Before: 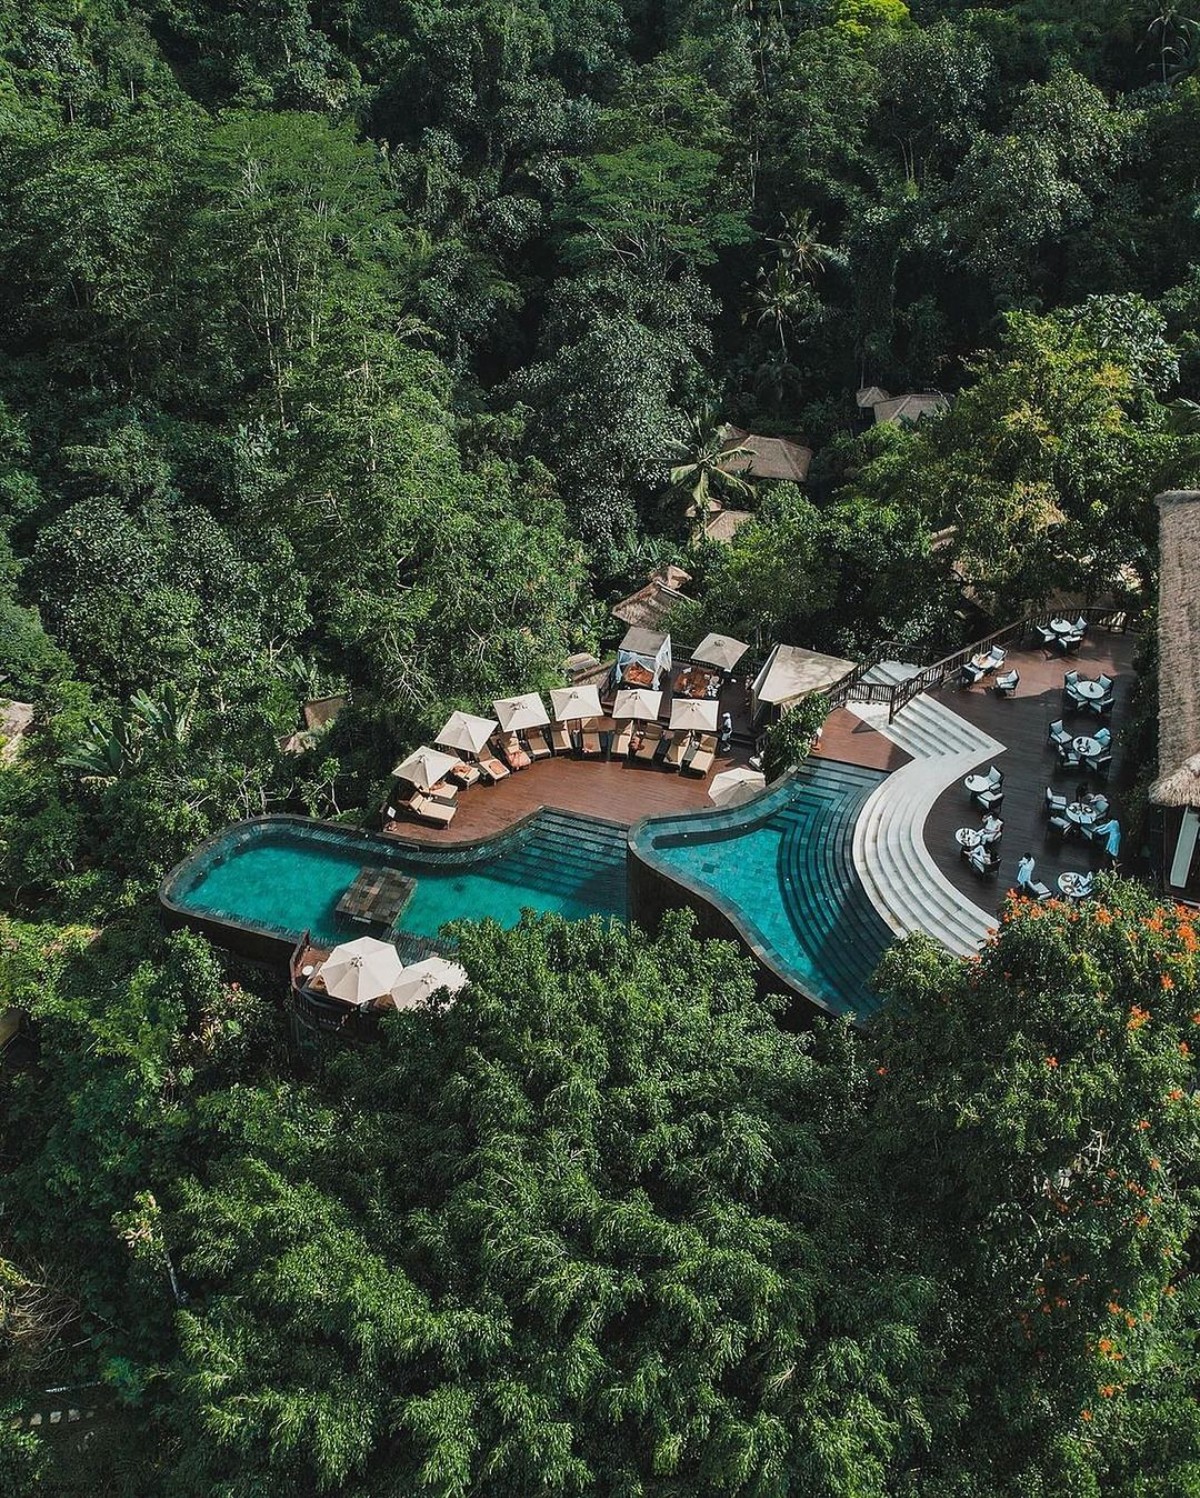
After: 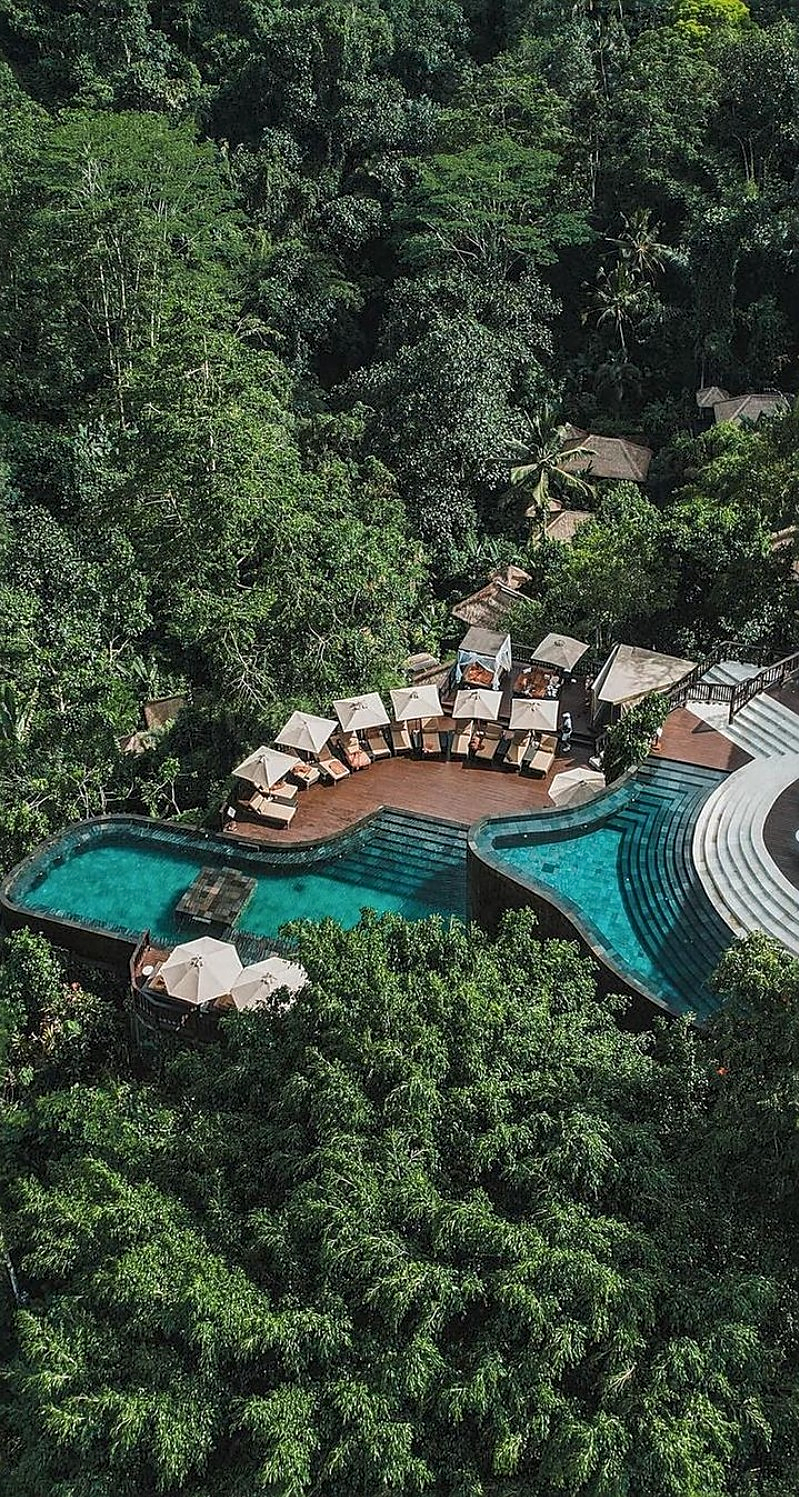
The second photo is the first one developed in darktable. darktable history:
sharpen: on, module defaults
tone equalizer: on, module defaults
local contrast: on, module defaults
crop and rotate: left 13.342%, right 19.991%
